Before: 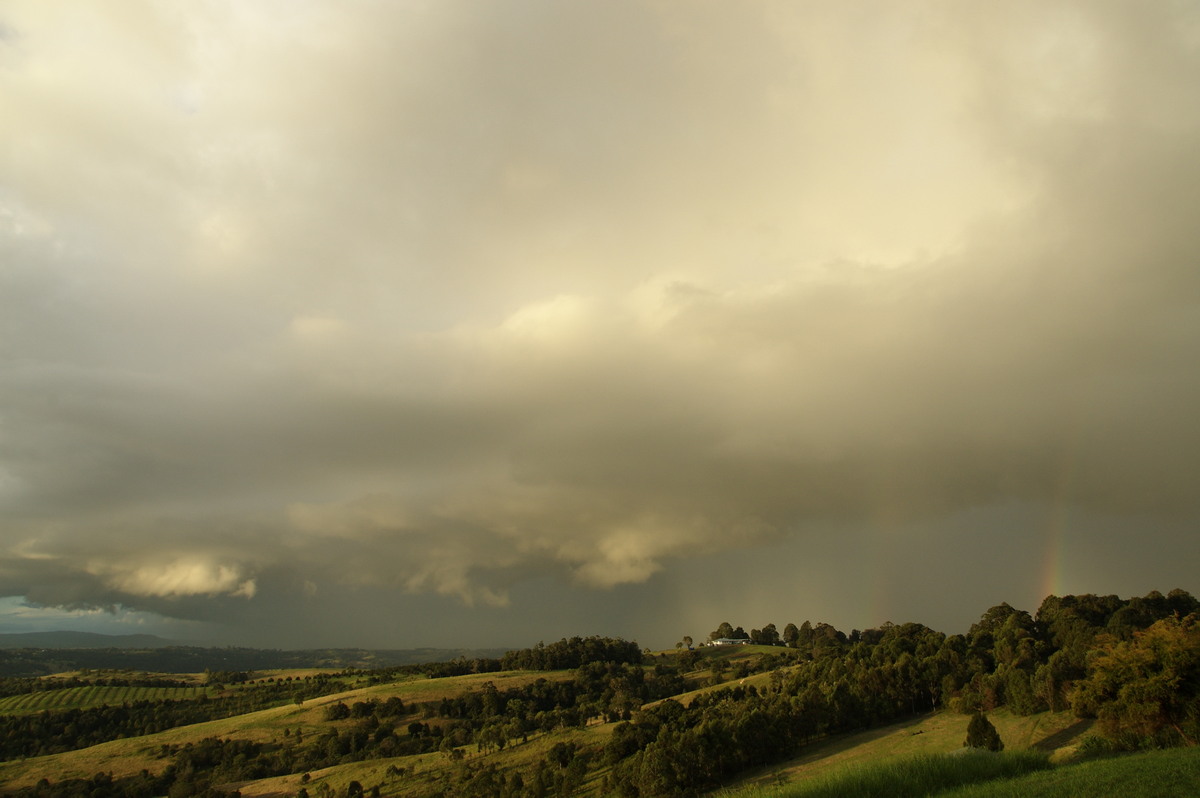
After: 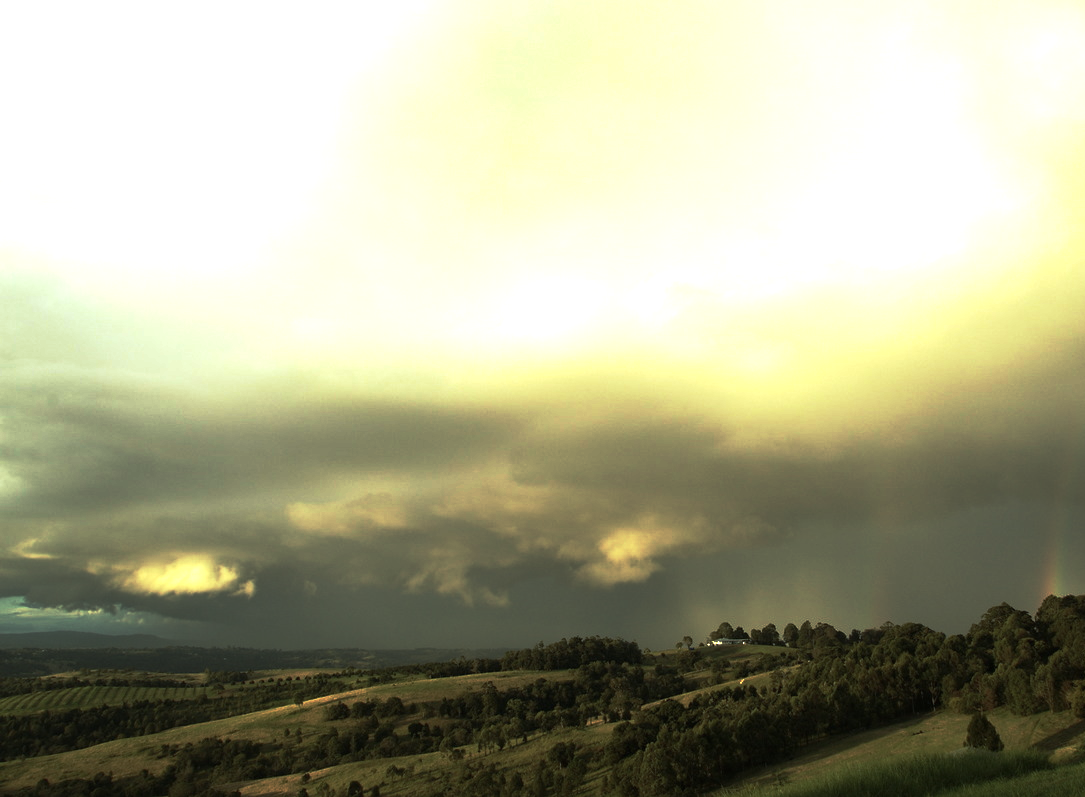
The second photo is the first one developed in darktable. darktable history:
contrast brightness saturation: contrast 0.097, saturation -0.288
exposure: black level correction 0, exposure 1.2 EV, compensate highlight preservation false
crop: right 9.518%, bottom 0.047%
color correction: highlights a* -8.63, highlights b* 3.15
base curve: curves: ch0 [(0, 0) (0.564, 0.291) (0.802, 0.731) (1, 1)], preserve colors none
